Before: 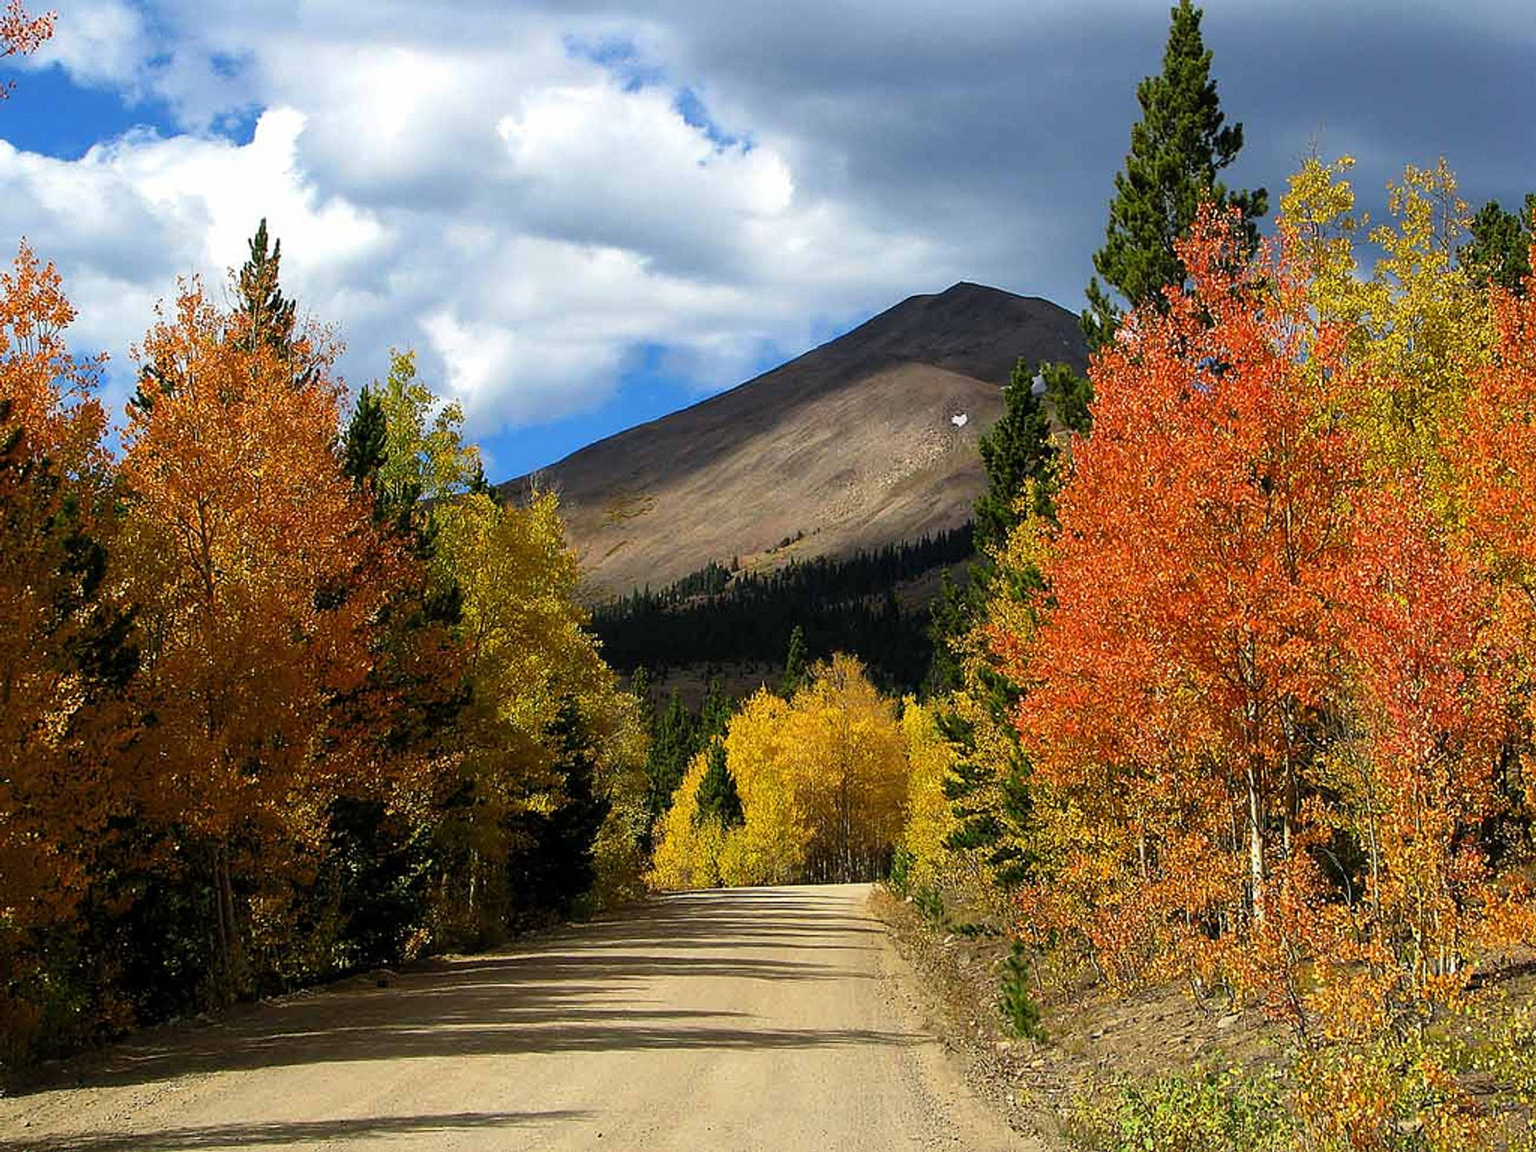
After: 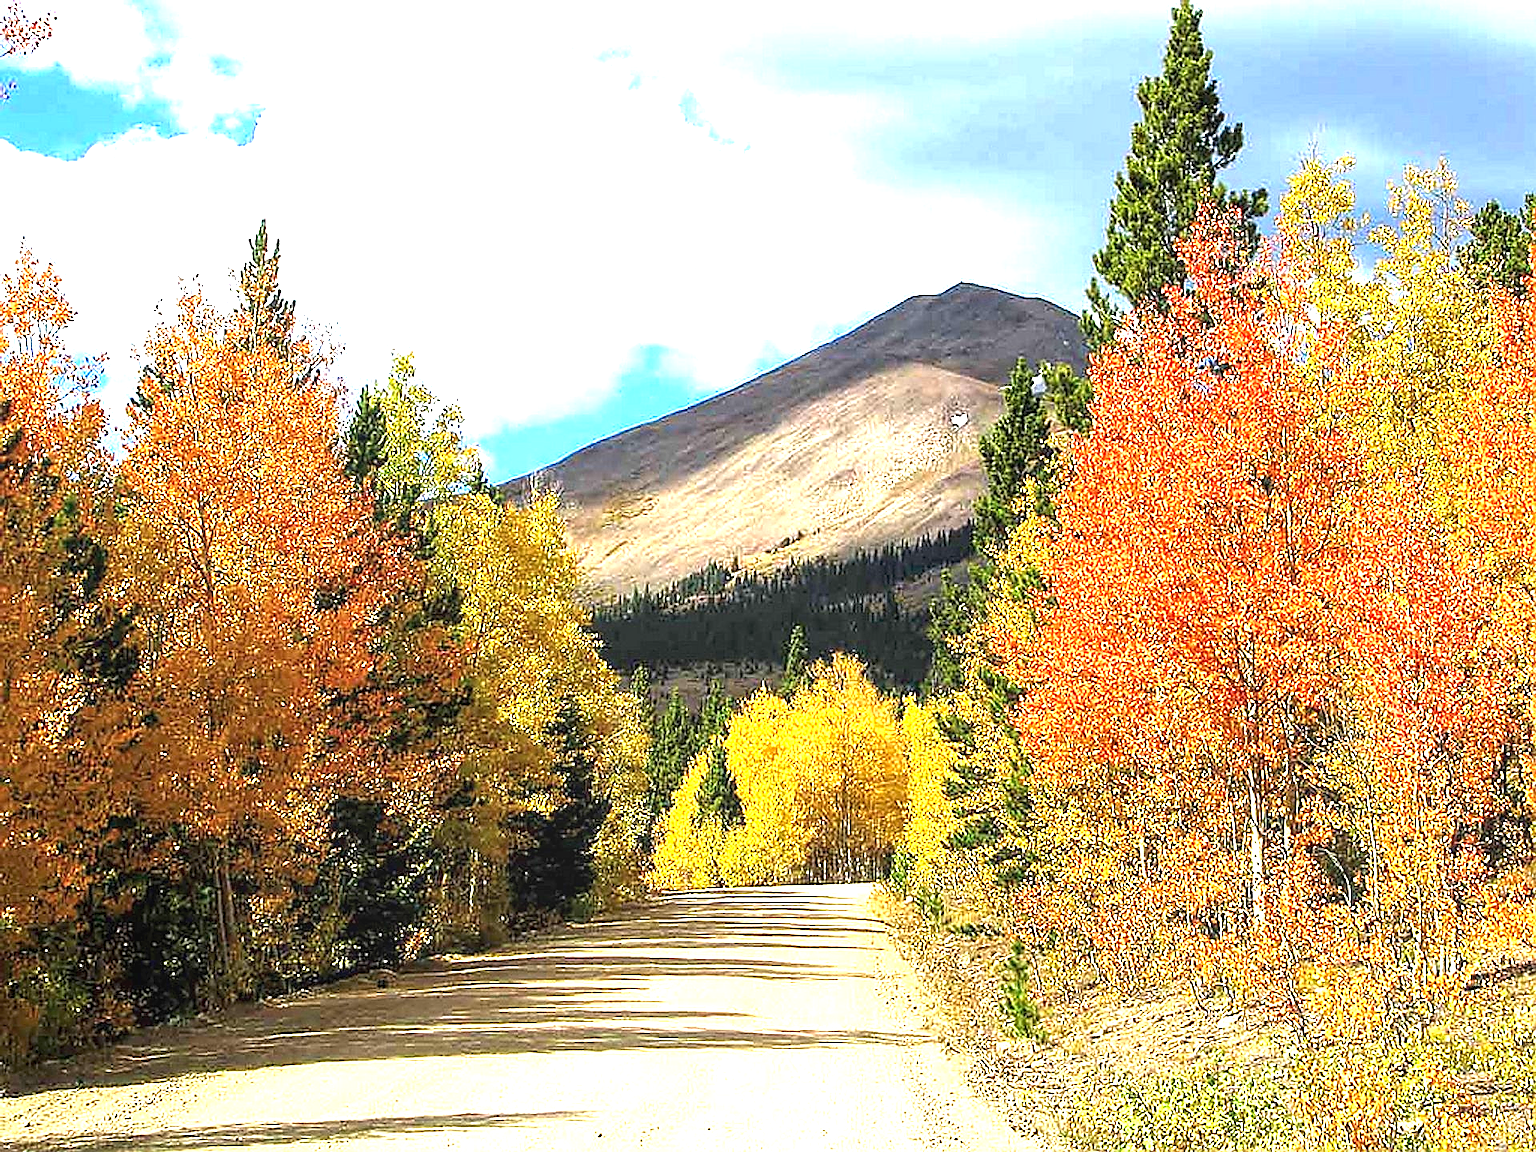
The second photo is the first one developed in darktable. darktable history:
exposure: black level correction 0, exposure 1.988 EV, compensate exposure bias true, compensate highlight preservation false
local contrast: on, module defaults
sharpen: radius 1.39, amount 1.245, threshold 0.744
